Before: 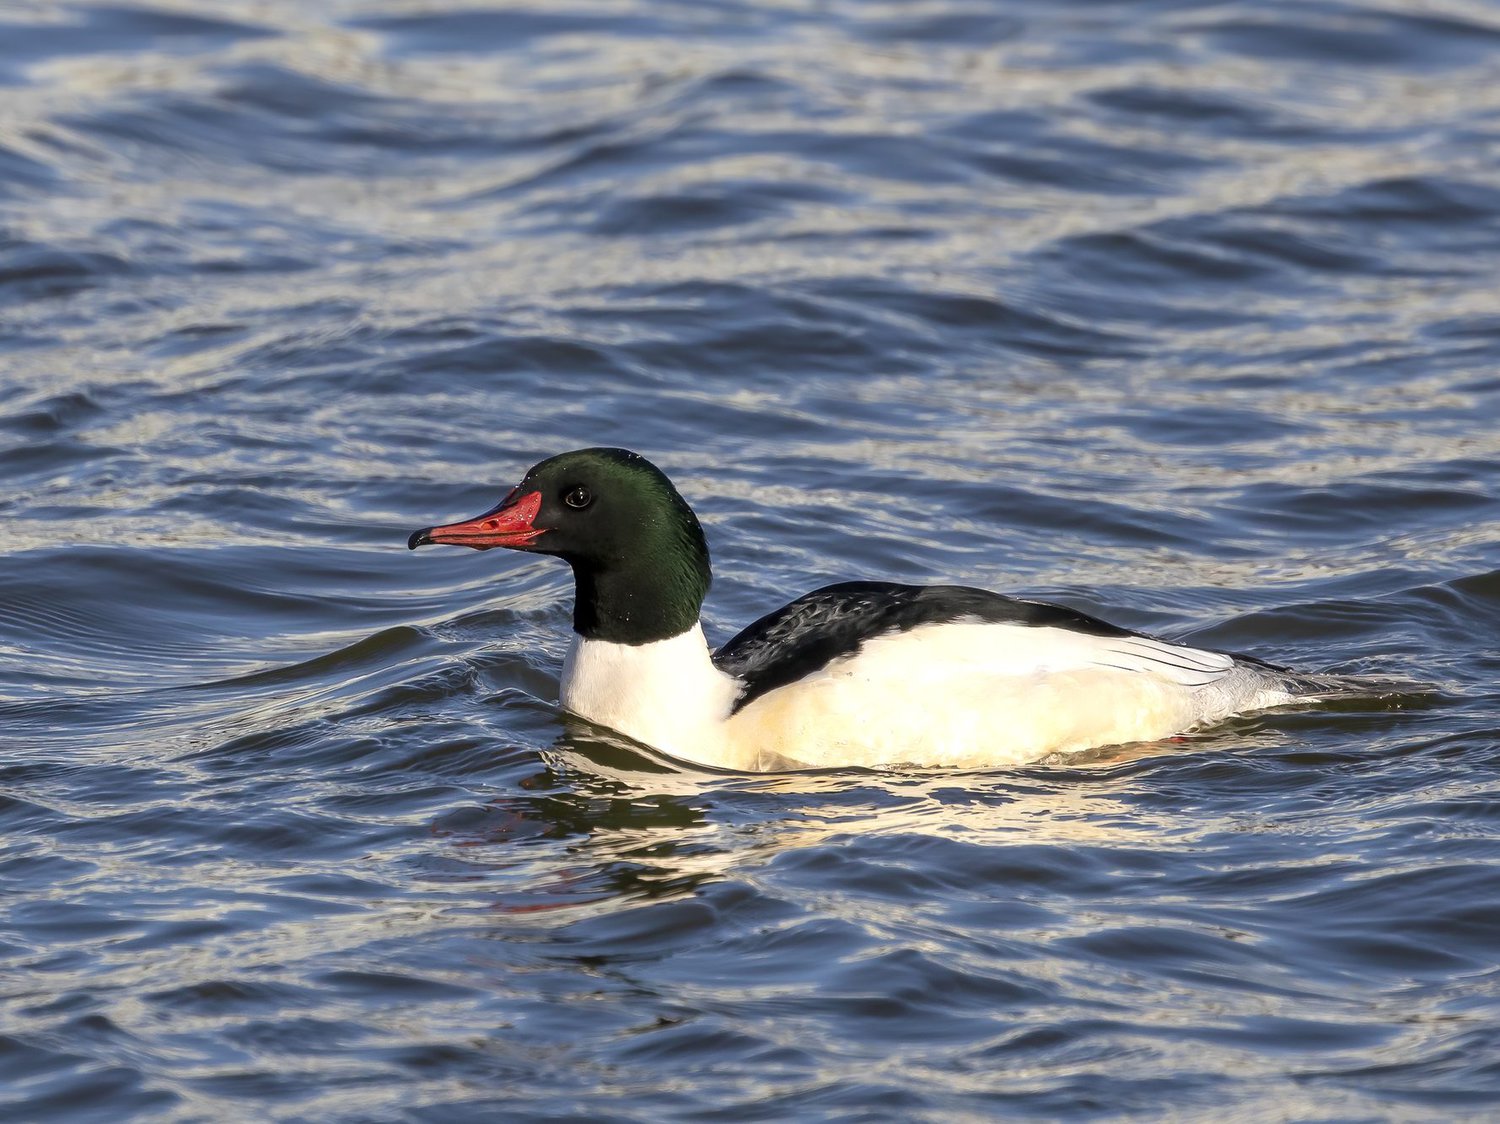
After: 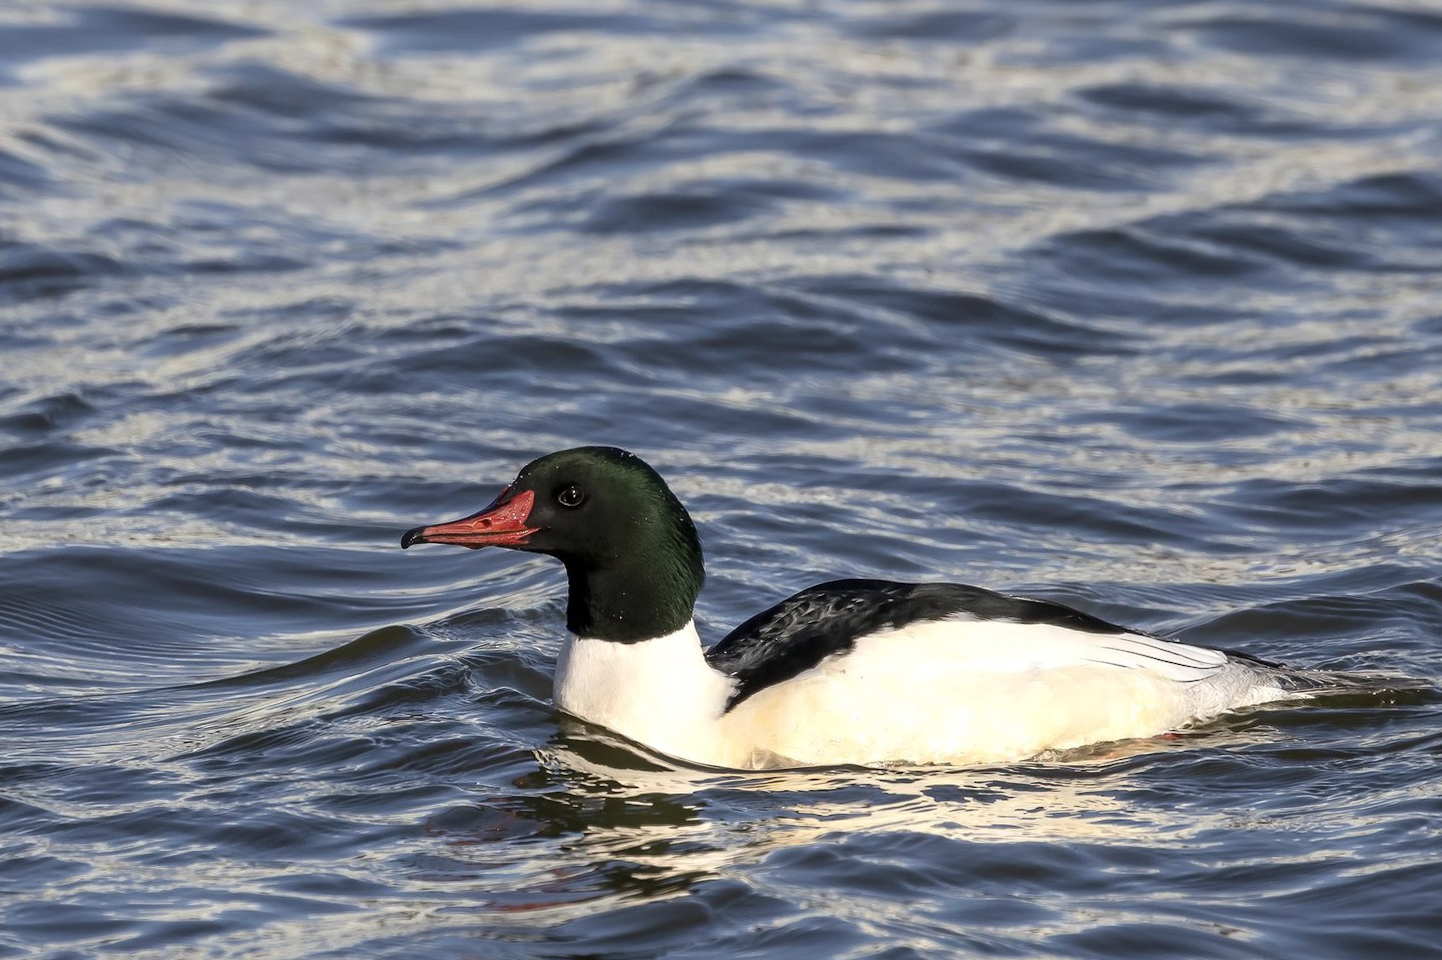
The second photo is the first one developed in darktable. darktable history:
crop and rotate: angle 0.2°, left 0.275%, right 3.127%, bottom 14.18%
contrast brightness saturation: contrast 0.11, saturation -0.17
